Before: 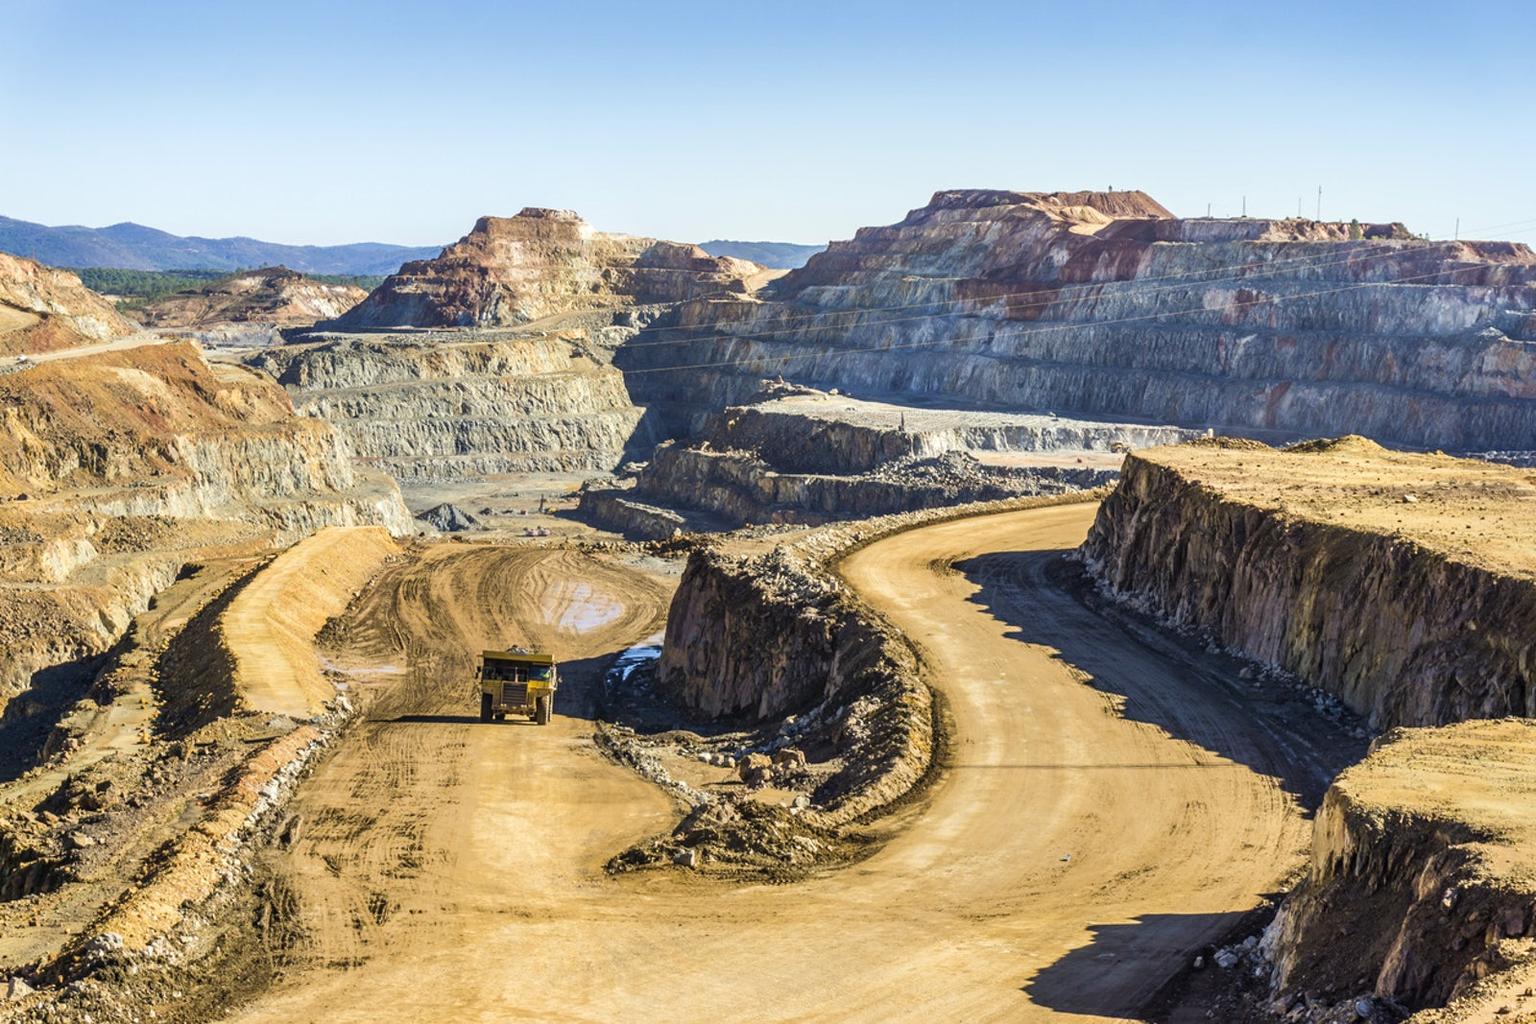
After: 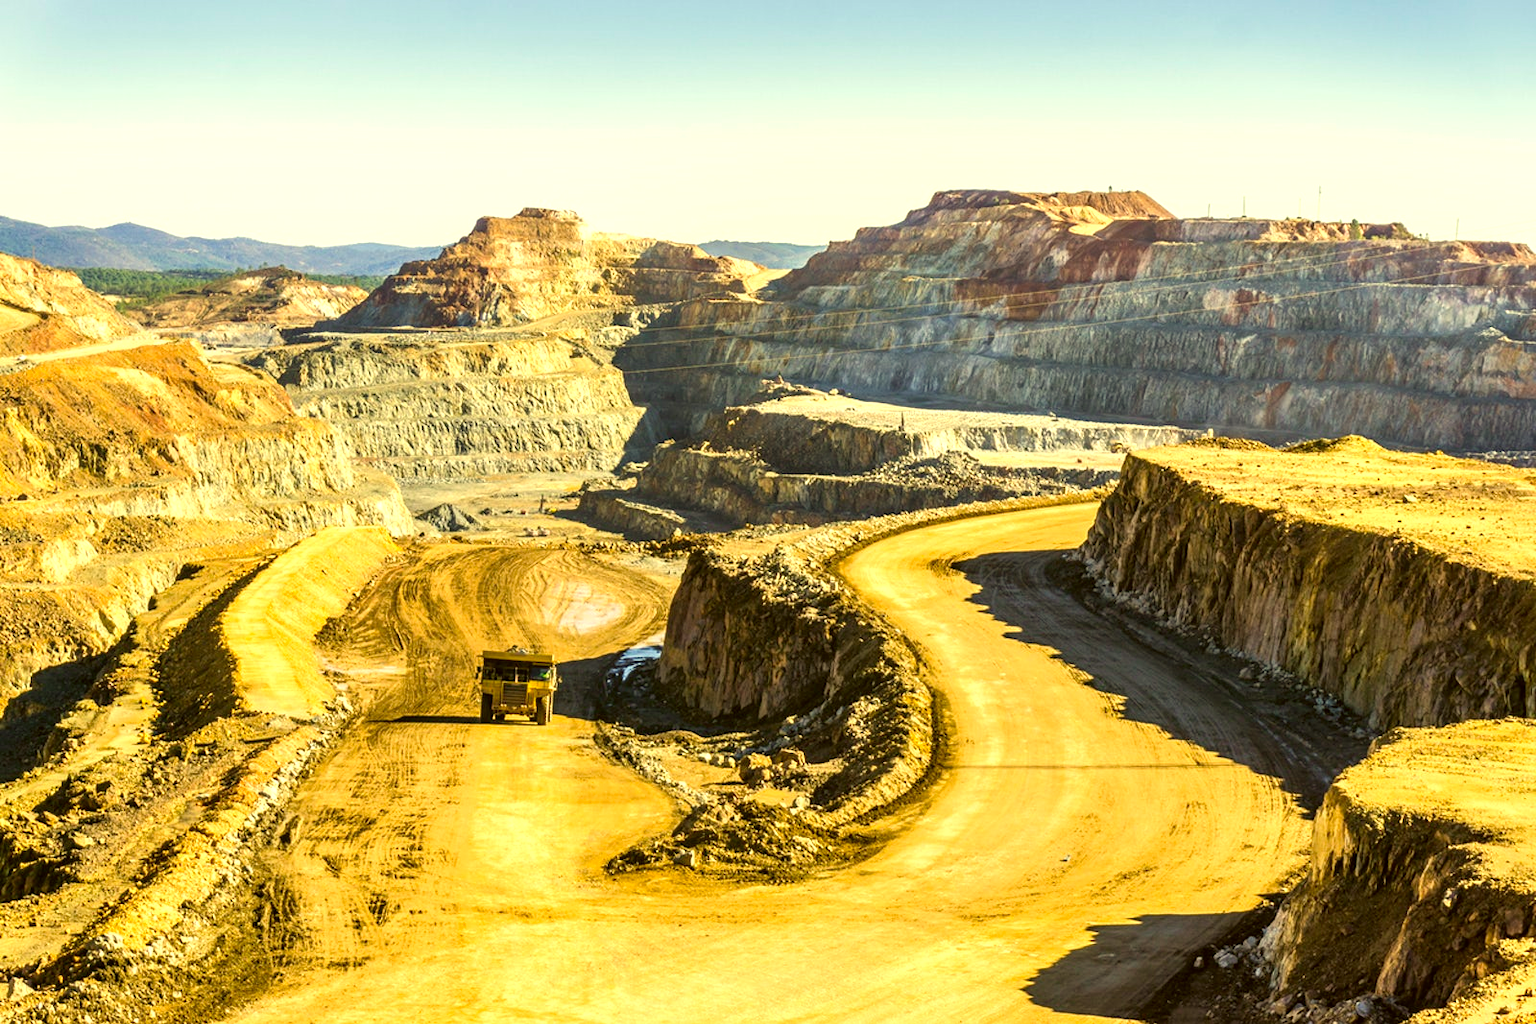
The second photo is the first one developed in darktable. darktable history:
color correction: highlights a* 0.162, highlights b* 29.53, shadows a* -0.162, shadows b* 21.09
exposure: black level correction 0, exposure 0.5 EV, compensate highlight preservation false
